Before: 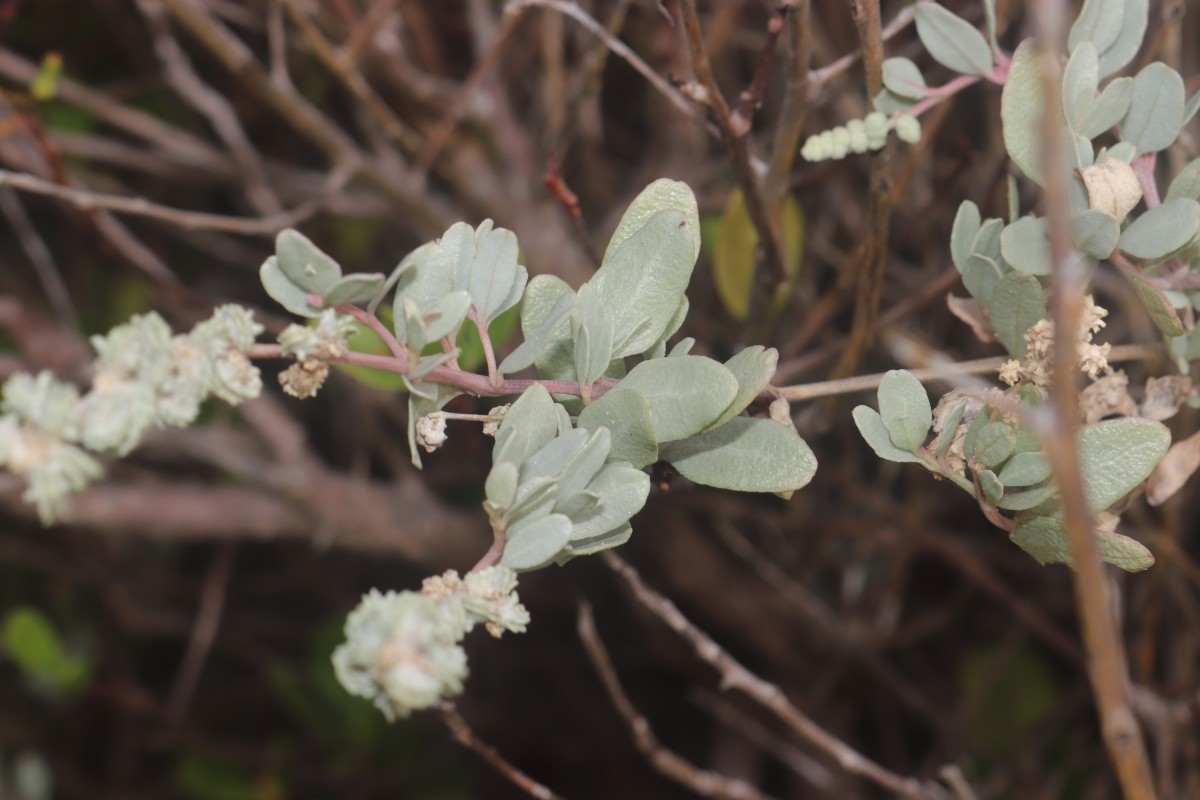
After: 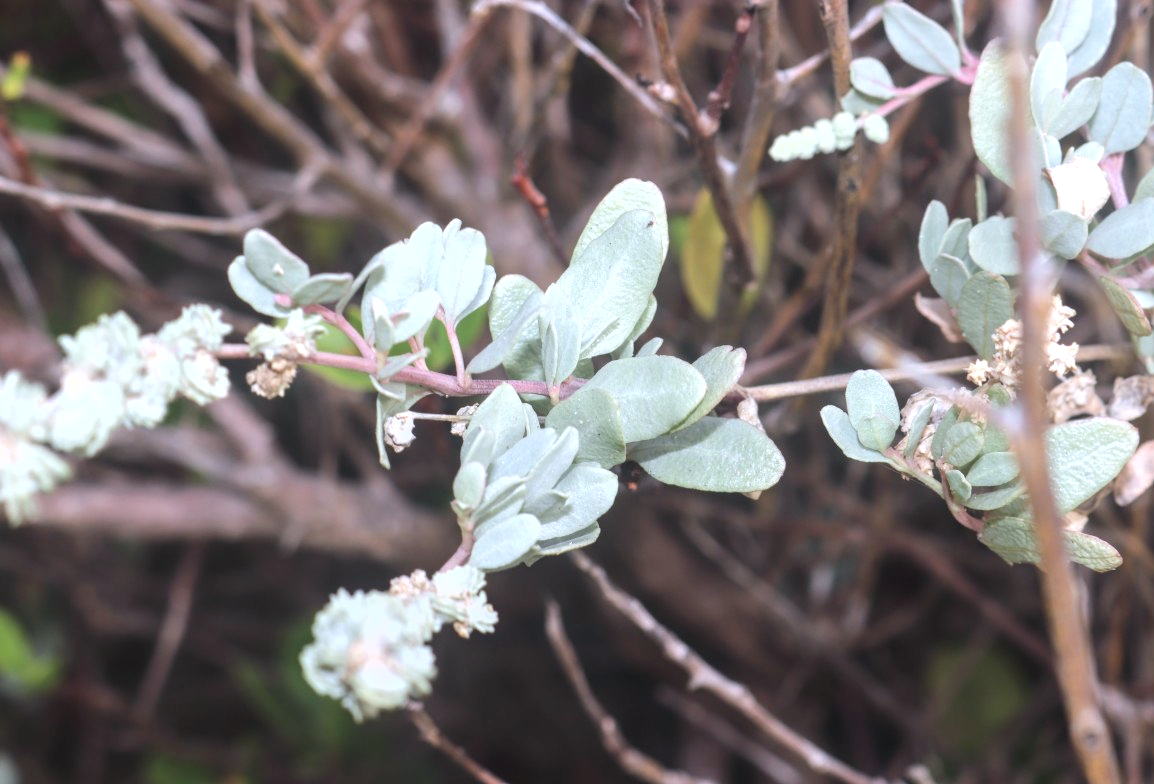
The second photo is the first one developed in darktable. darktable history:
local contrast: on, module defaults
exposure: black level correction 0, exposure 0.897 EV, compensate exposure bias true, compensate highlight preservation false
crop and rotate: left 2.67%, right 1.114%, bottom 1.958%
color calibration: illuminant custom, x 0.371, y 0.381, temperature 4282.34 K
shadows and highlights: radius 330.2, shadows 53.93, highlights -98.03, compress 94.17%, soften with gaussian
